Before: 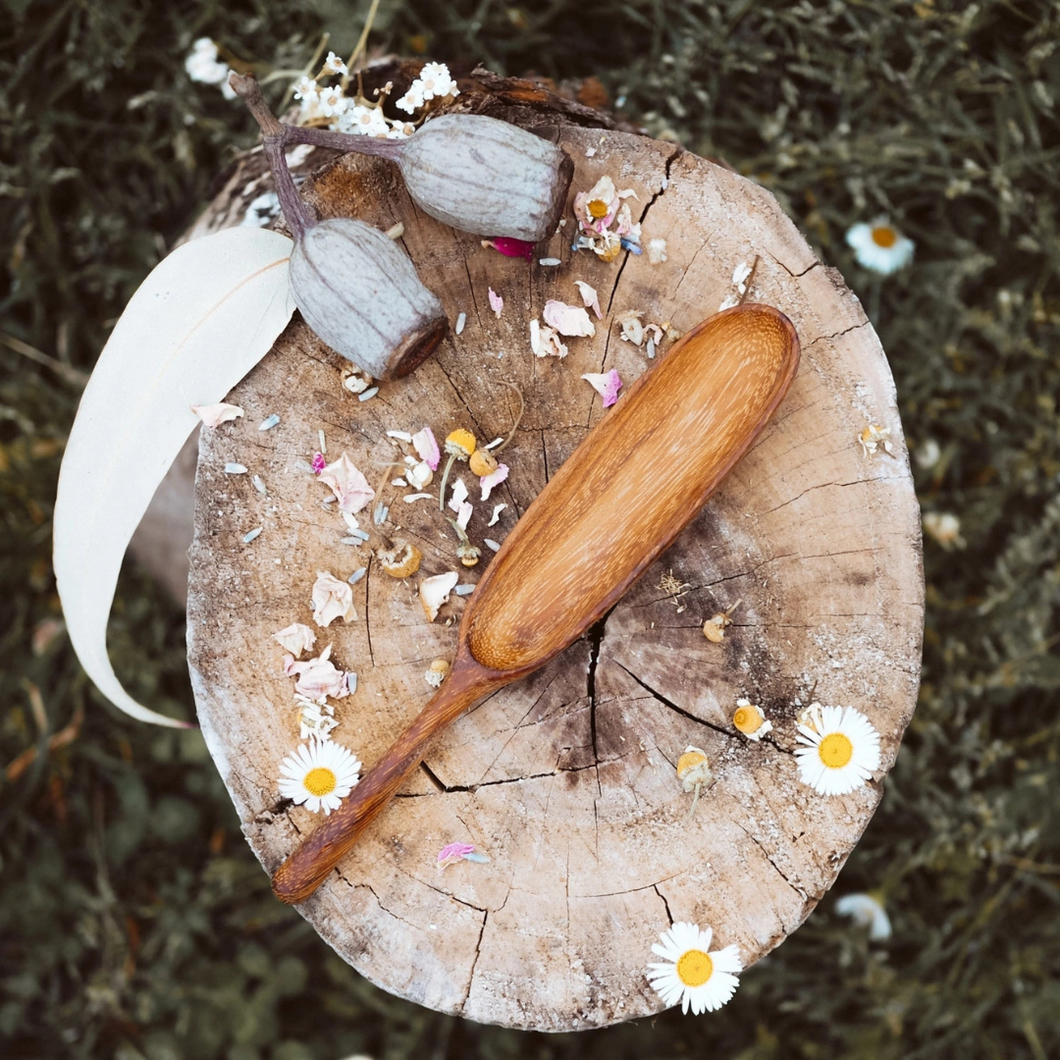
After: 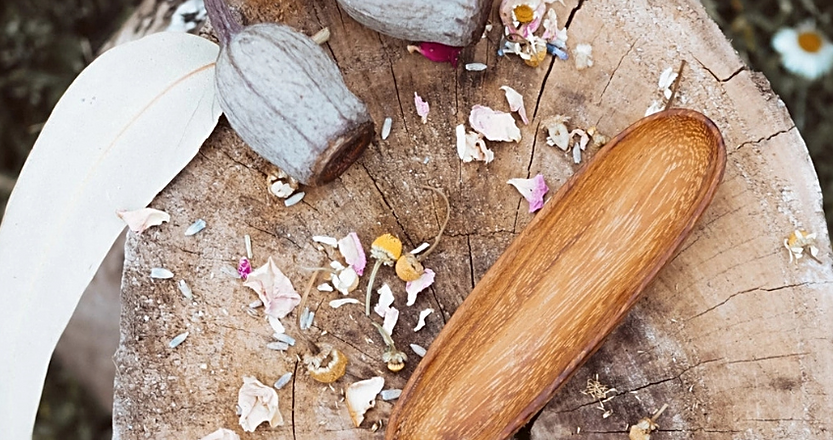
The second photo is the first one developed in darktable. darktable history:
crop: left 7.036%, top 18.398%, right 14.379%, bottom 40.043%
sharpen: on, module defaults
contrast brightness saturation: saturation -0.04
